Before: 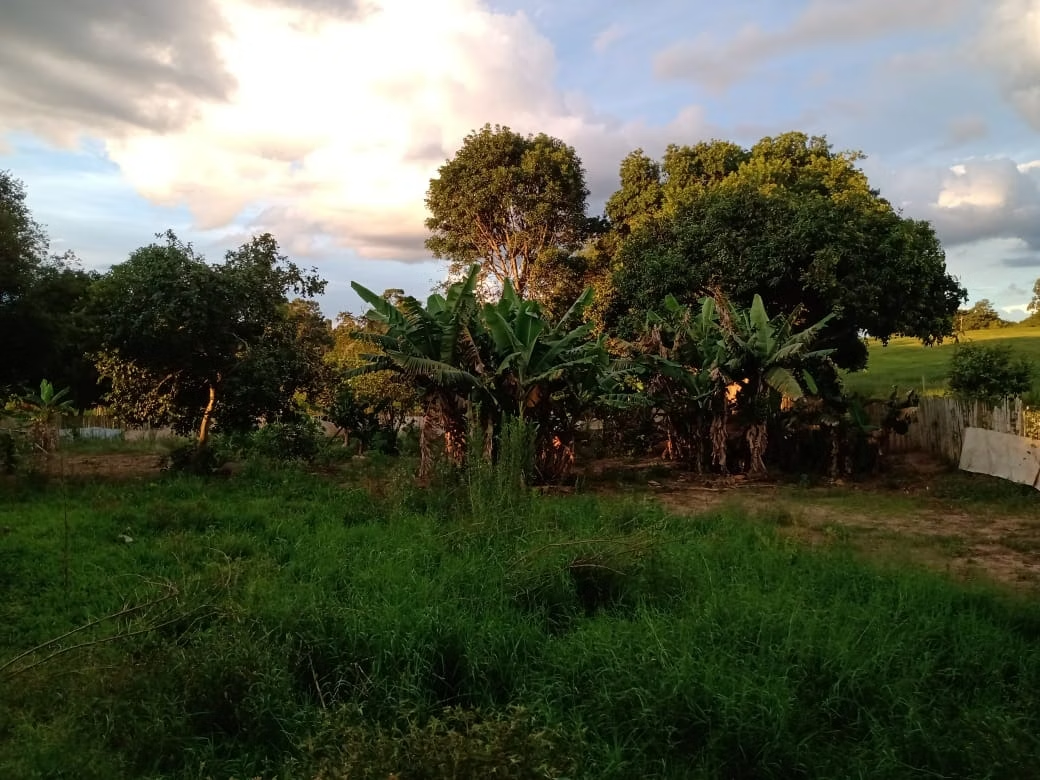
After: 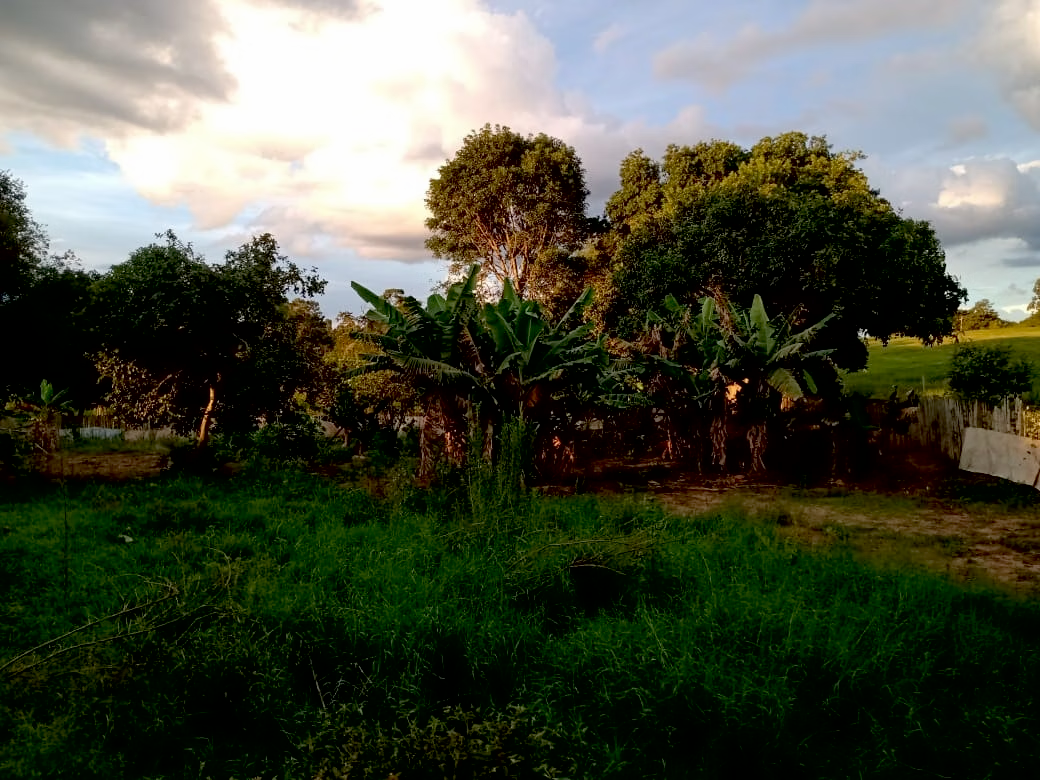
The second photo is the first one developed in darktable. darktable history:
exposure: black level correction 0.016, exposure -0.006 EV, compensate highlight preservation false
contrast brightness saturation: saturation -0.037
